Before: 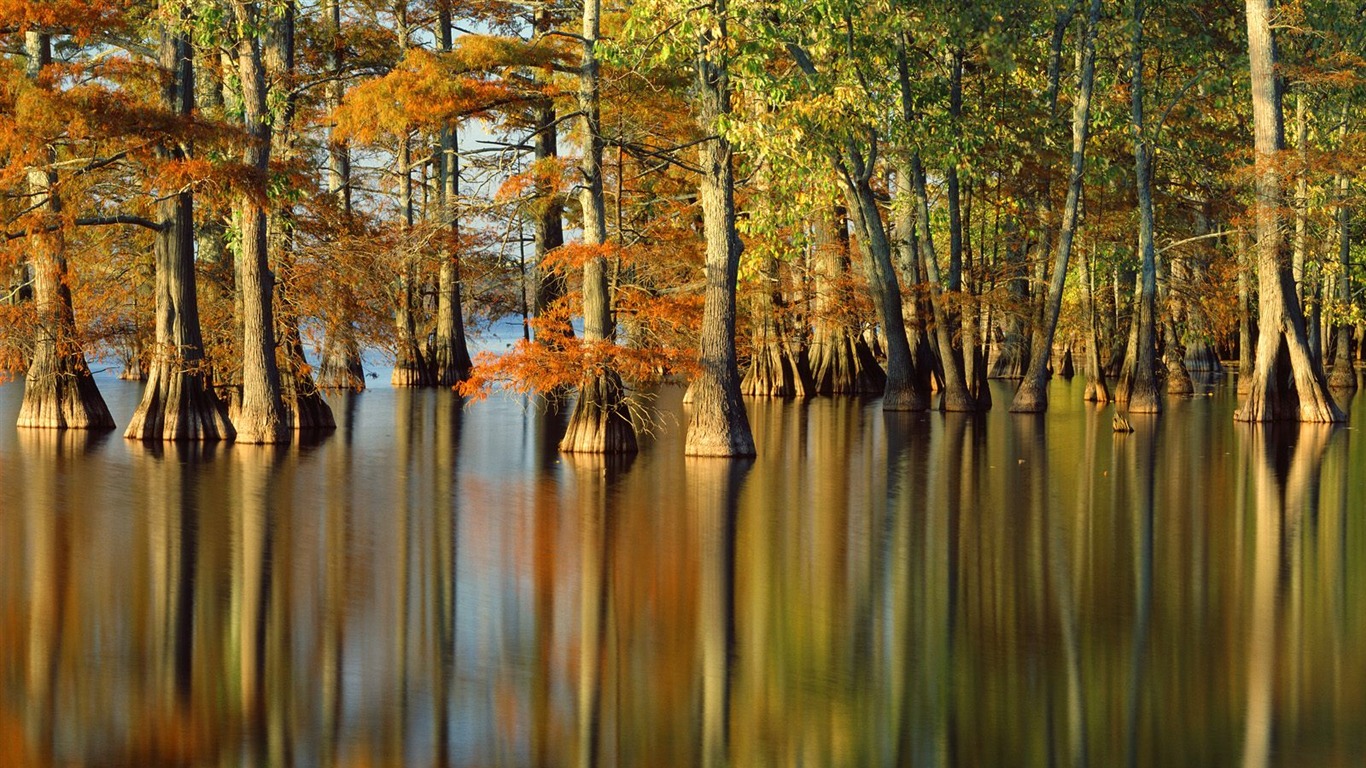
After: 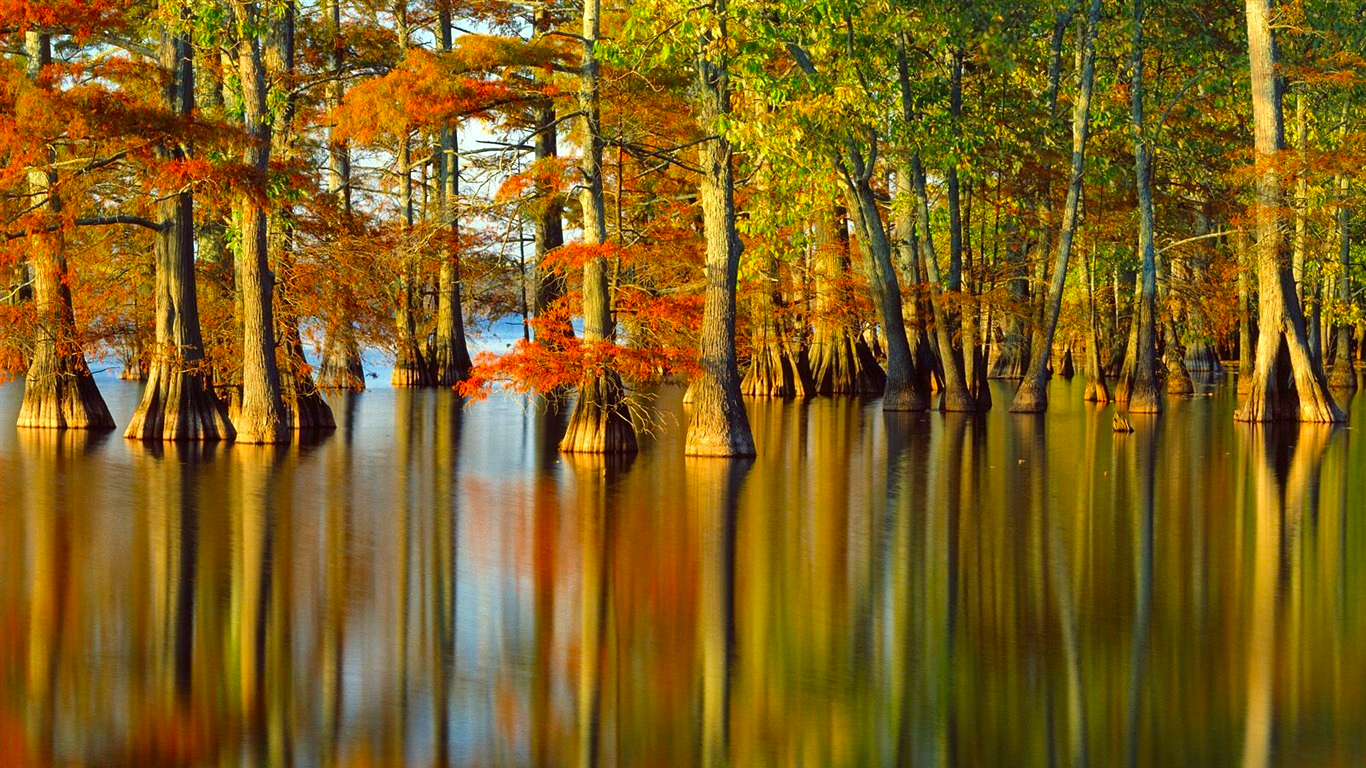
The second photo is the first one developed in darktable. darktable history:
exposure: black level correction 0, exposure 0.498 EV, compensate highlight preservation false
local contrast: mode bilateral grid, contrast 19, coarseness 50, detail 119%, midtone range 0.2
color zones: curves: ch0 [(0, 0.425) (0.143, 0.422) (0.286, 0.42) (0.429, 0.419) (0.571, 0.419) (0.714, 0.42) (0.857, 0.422) (1, 0.425)]; ch1 [(0, 0.666) (0.143, 0.669) (0.286, 0.671) (0.429, 0.67) (0.571, 0.67) (0.714, 0.67) (0.857, 0.67) (1, 0.666)]
